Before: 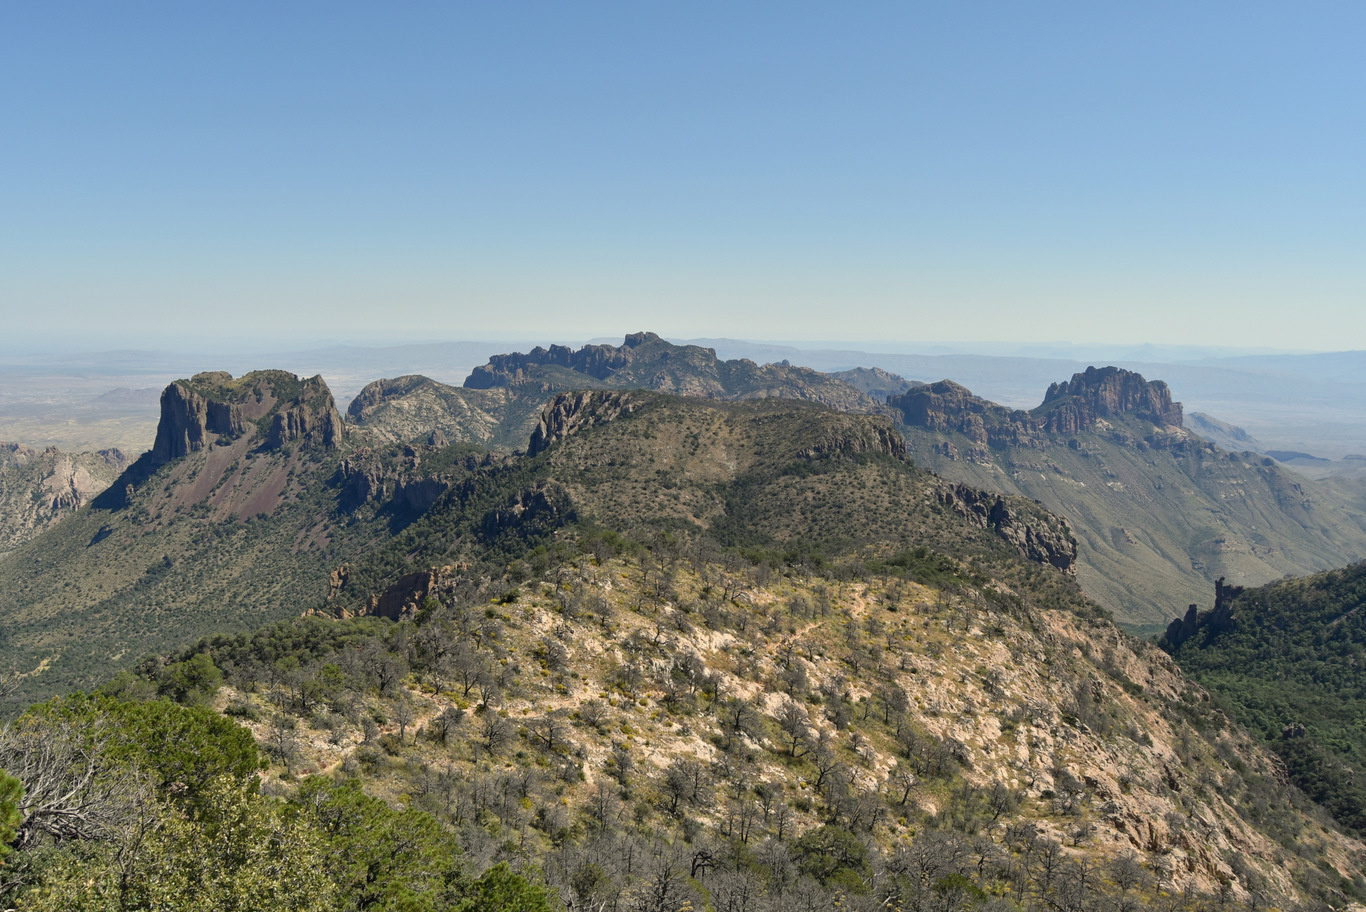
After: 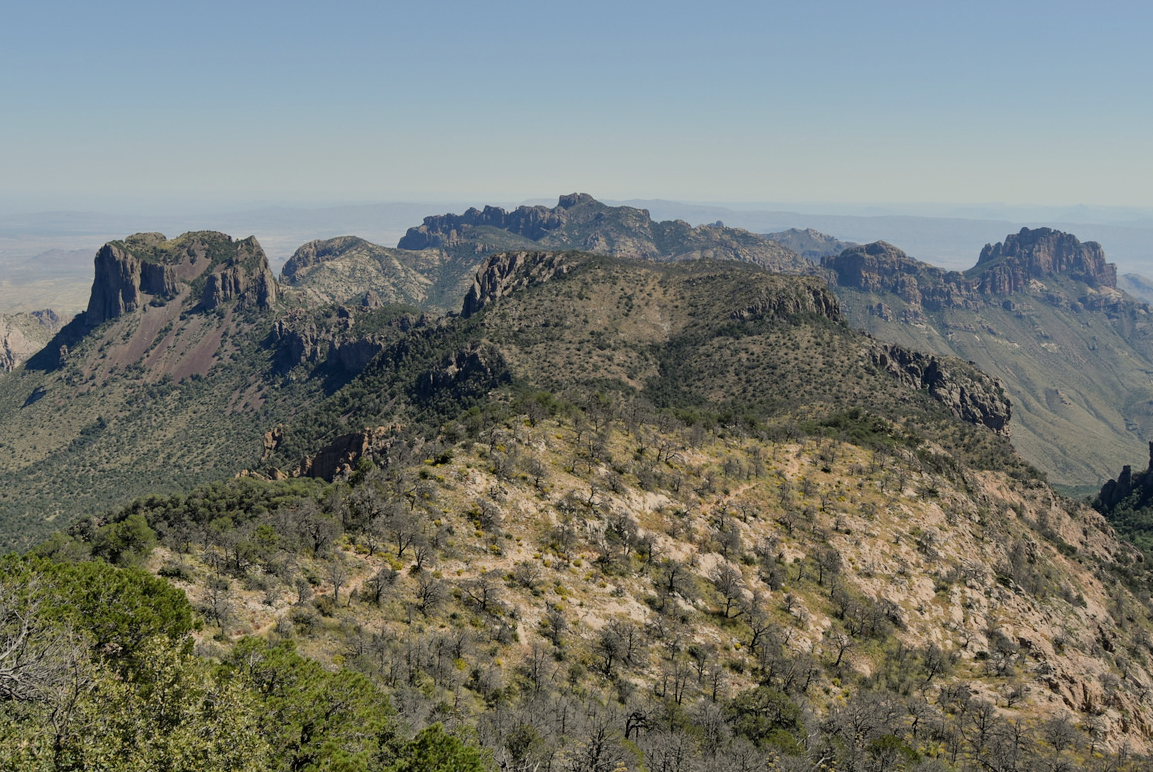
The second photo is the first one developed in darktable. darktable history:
filmic rgb: black relative exposure -7.65 EV, white relative exposure 4.56 EV, threshold 2.99 EV, hardness 3.61, contrast 0.999, enable highlight reconstruction true
crop and rotate: left 4.849%, top 15.288%, right 10.683%
